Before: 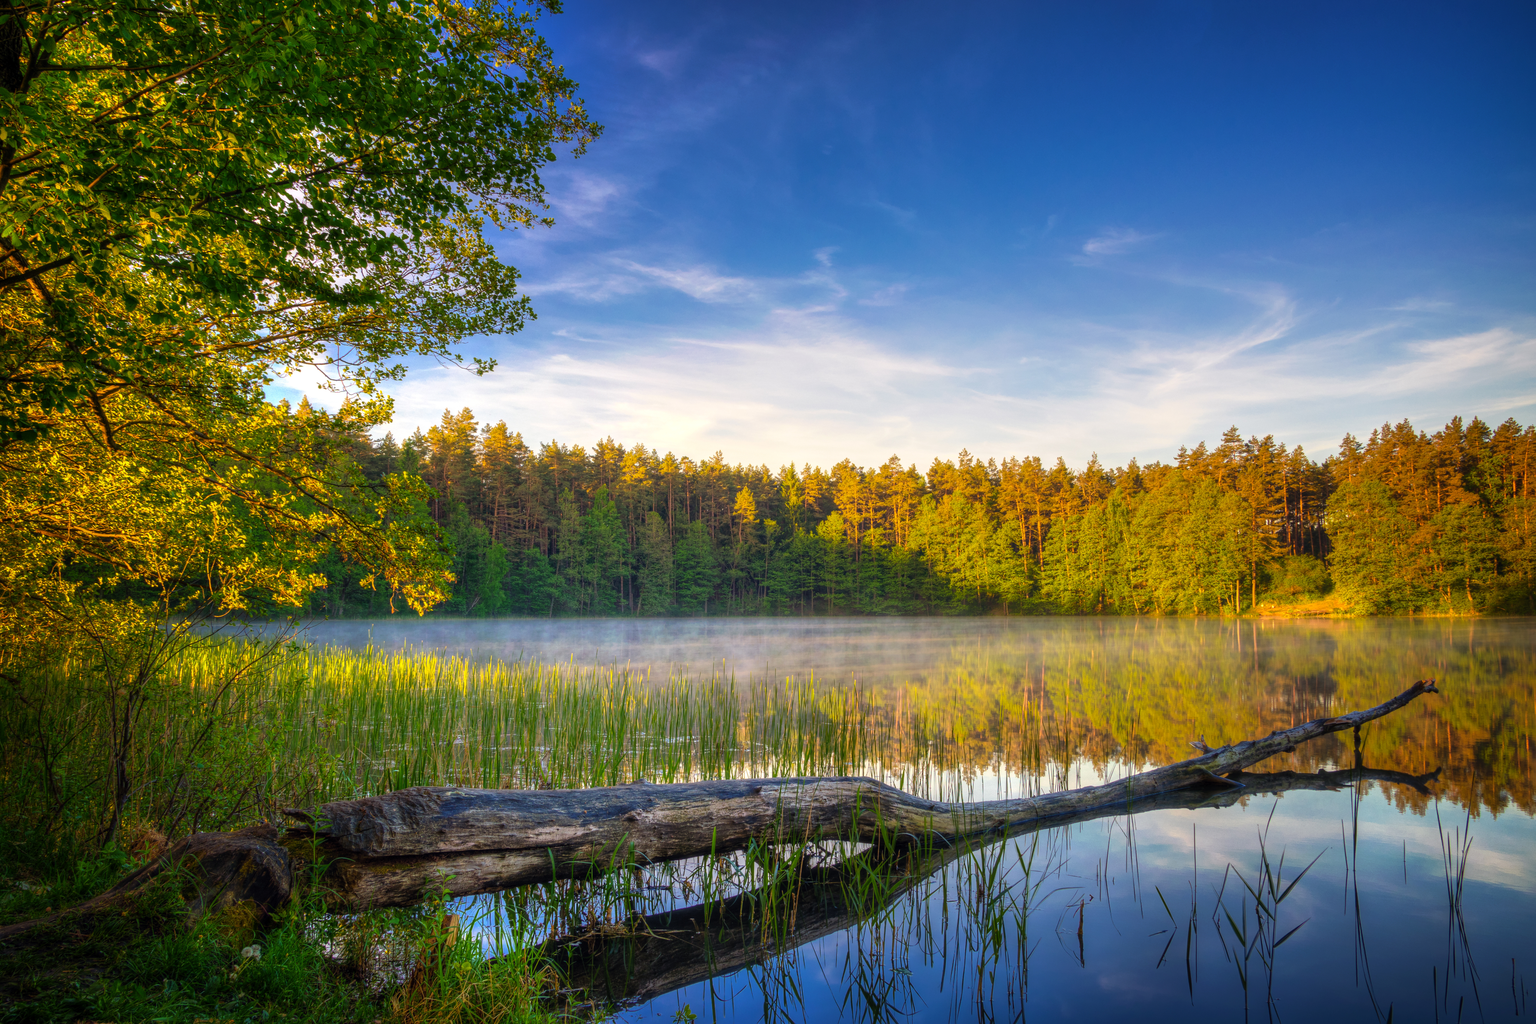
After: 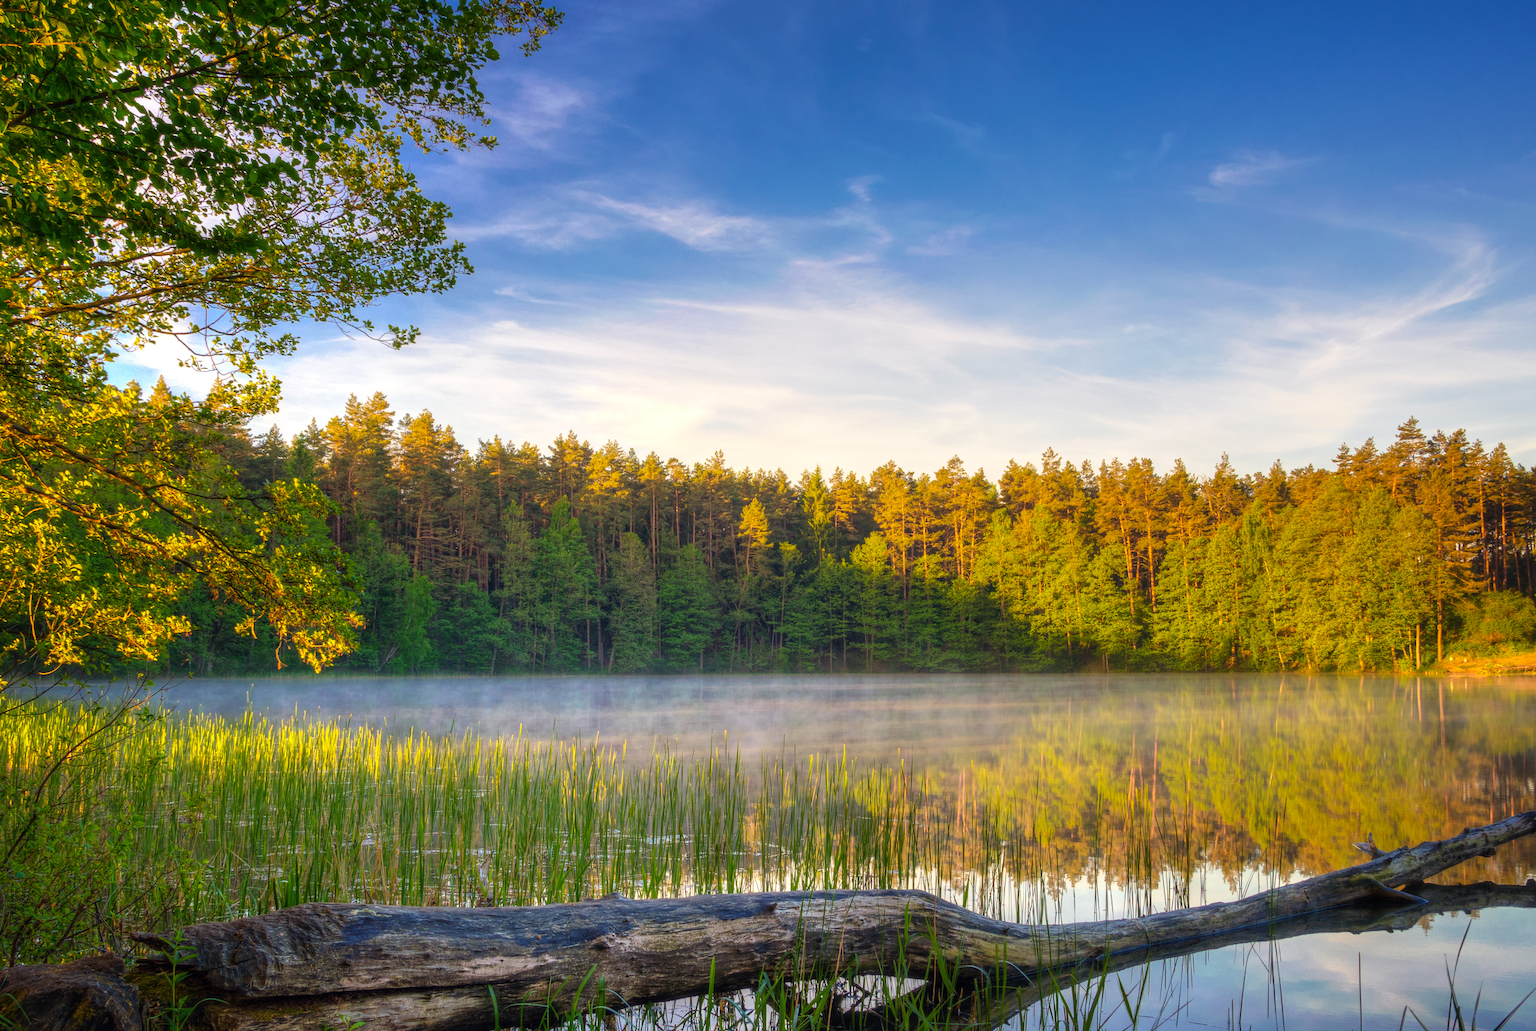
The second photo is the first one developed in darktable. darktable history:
crop and rotate: left 12.096%, top 11.415%, right 13.684%, bottom 13.792%
